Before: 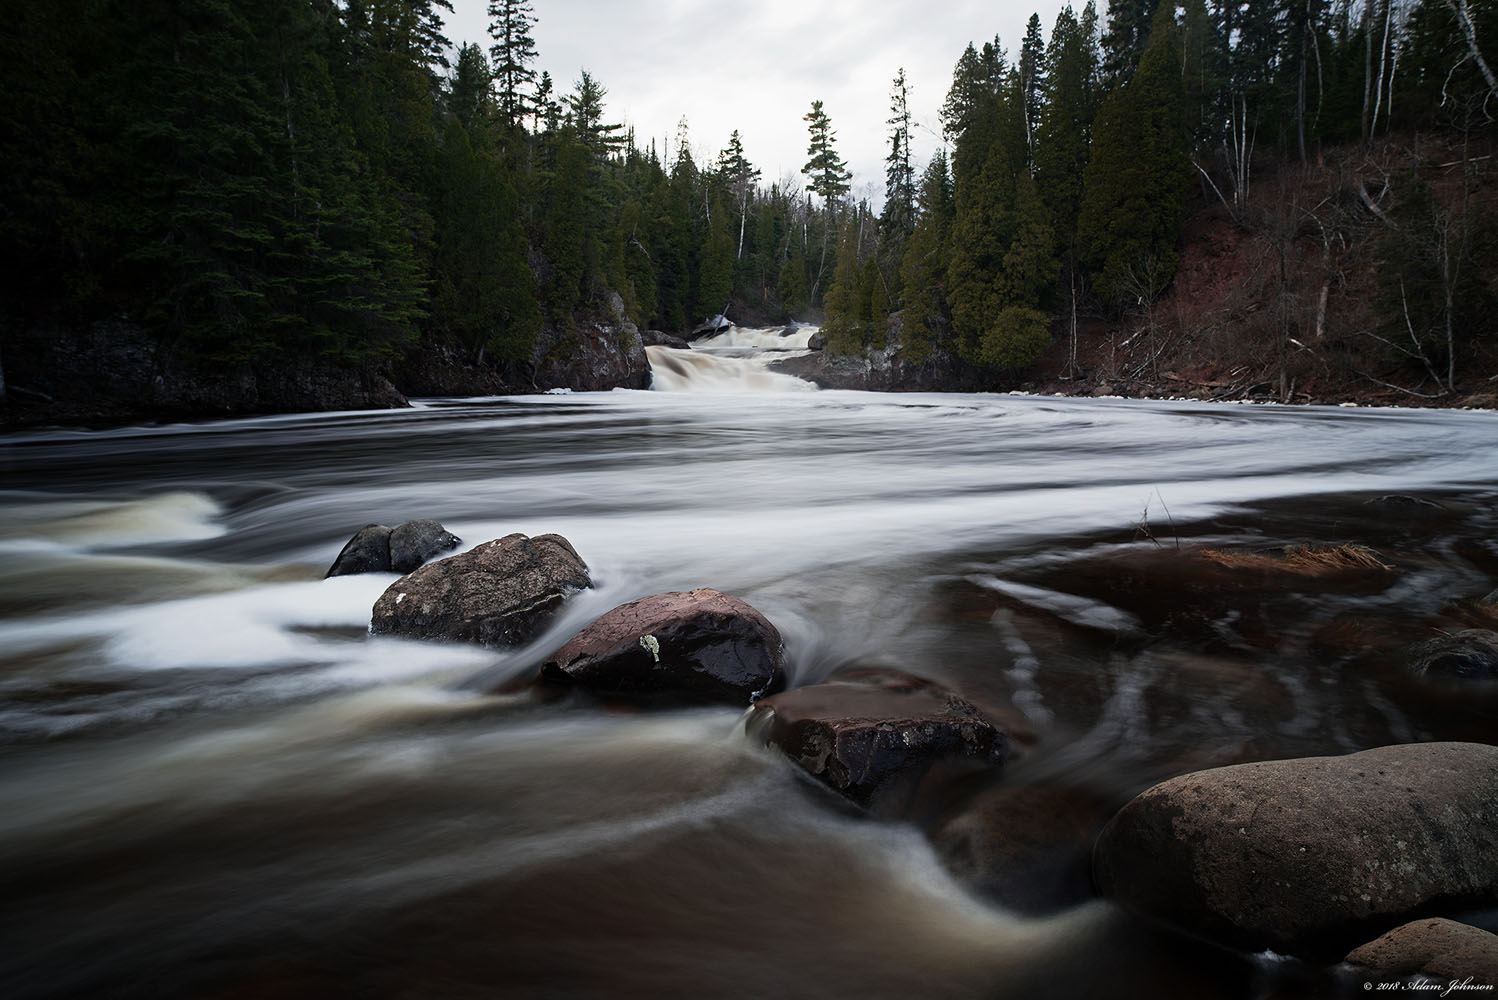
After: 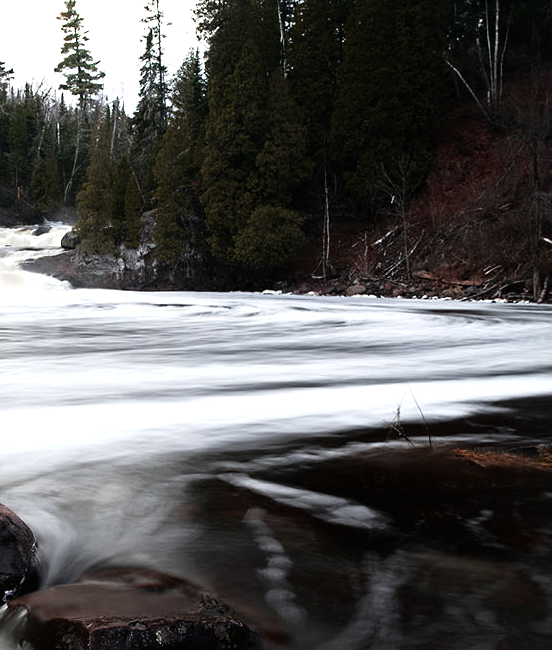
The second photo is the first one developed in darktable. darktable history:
crop and rotate: left 49.92%, top 10.138%, right 13.227%, bottom 24.846%
tone equalizer: -8 EV -1.06 EV, -7 EV -1.03 EV, -6 EV -0.84 EV, -5 EV -0.617 EV, -3 EV 0.596 EV, -2 EV 0.889 EV, -1 EV 0.988 EV, +0 EV 1.08 EV
color zones: curves: ch0 [(0, 0.299) (0.25, 0.383) (0.456, 0.352) (0.736, 0.571)]; ch1 [(0, 0.63) (0.151, 0.568) (0.254, 0.416) (0.47, 0.558) (0.732, 0.37) (0.909, 0.492)]; ch2 [(0.004, 0.604) (0.158, 0.443) (0.257, 0.403) (0.761, 0.468)]
exposure: black level correction 0, exposure 0.399 EV, compensate exposure bias true, compensate highlight preservation false
